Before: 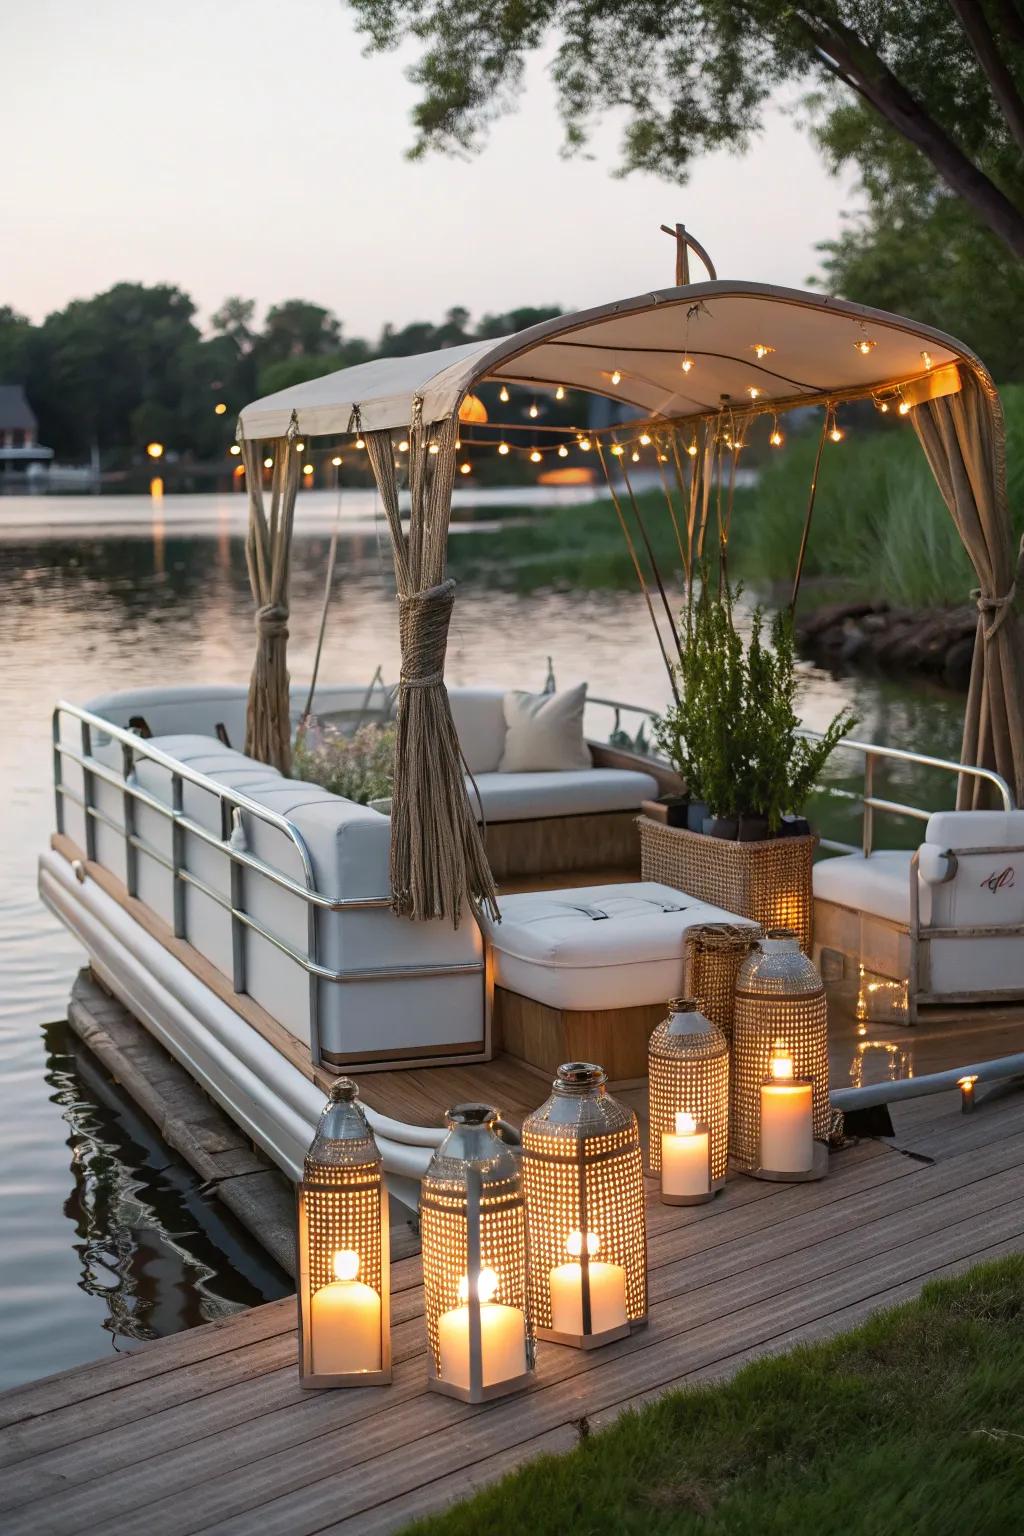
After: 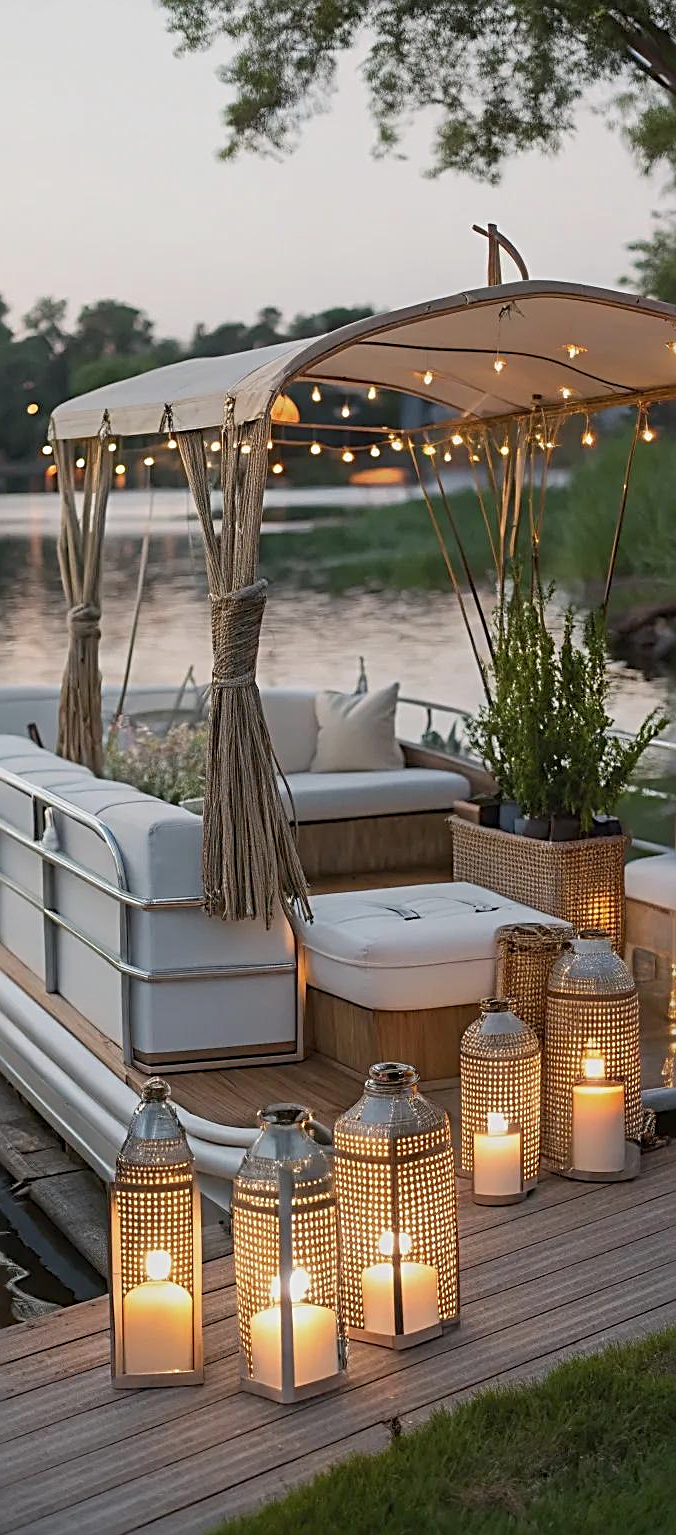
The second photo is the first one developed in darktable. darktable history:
crop and rotate: left 18.442%, right 15.508%
sharpen: radius 2.584, amount 0.688
color balance: contrast -15%
